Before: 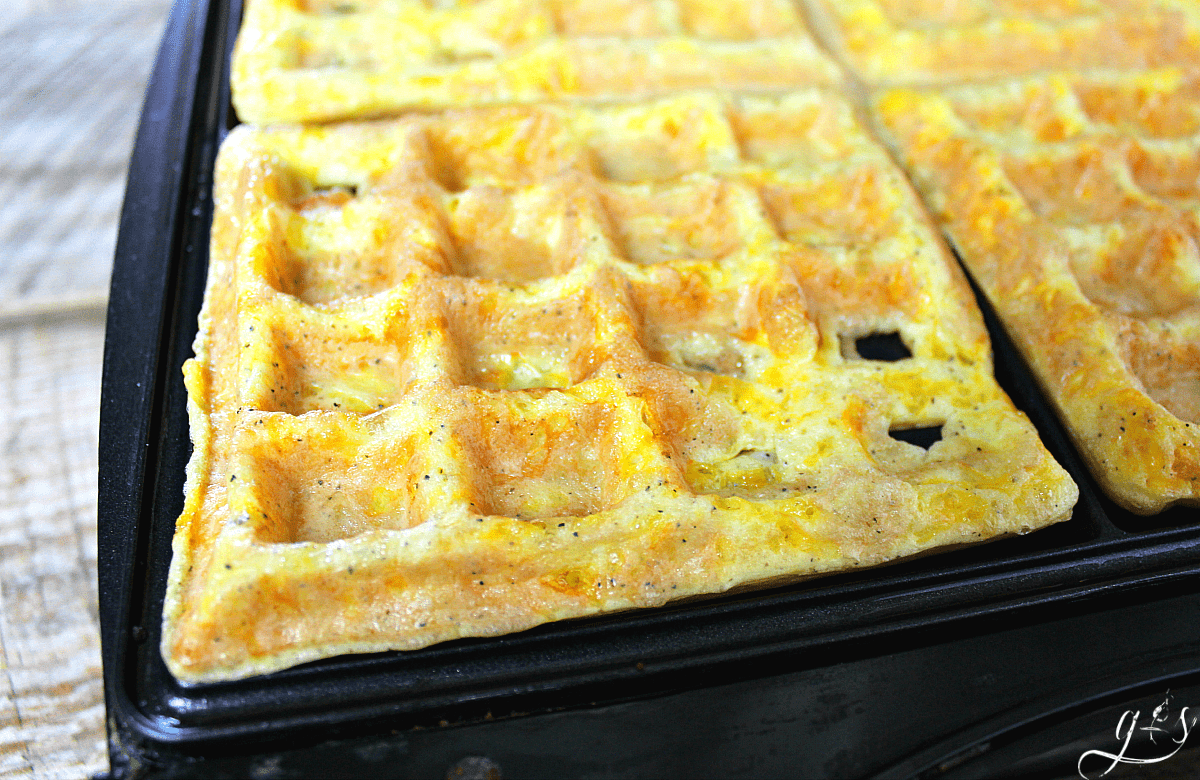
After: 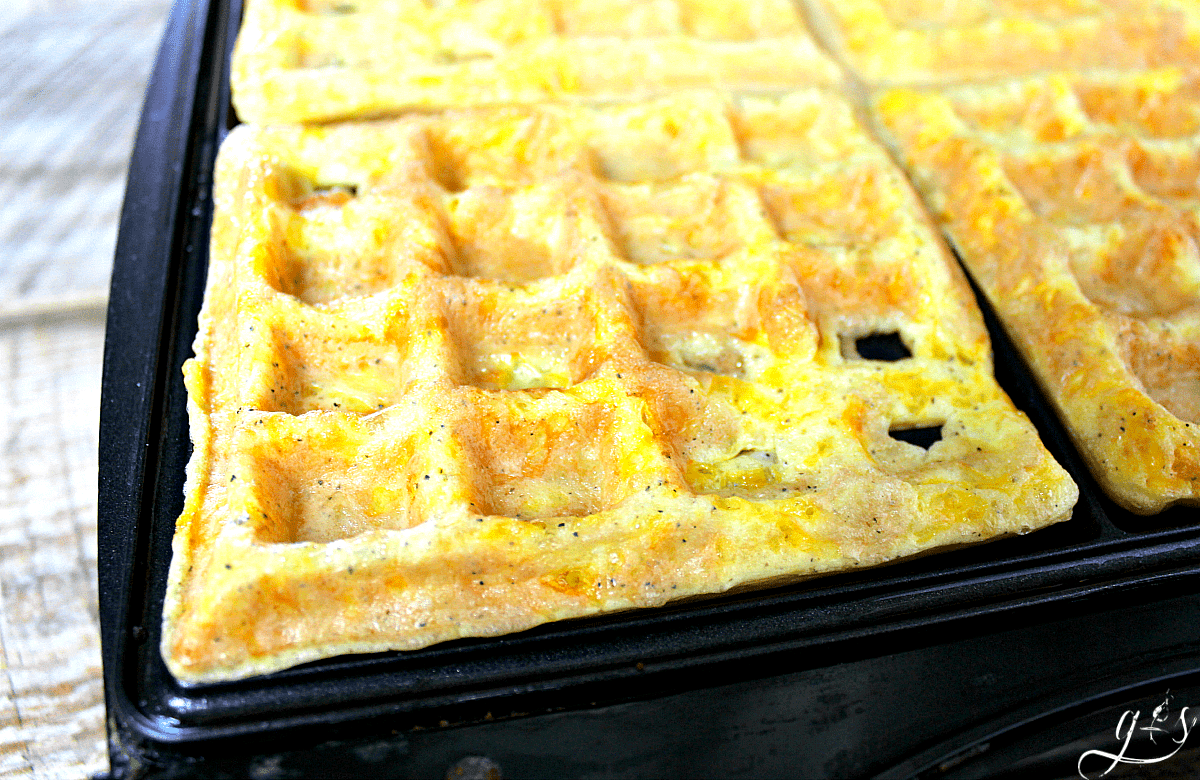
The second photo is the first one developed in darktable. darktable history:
exposure: black level correction 0.005, exposure 0.283 EV, compensate highlight preservation false
